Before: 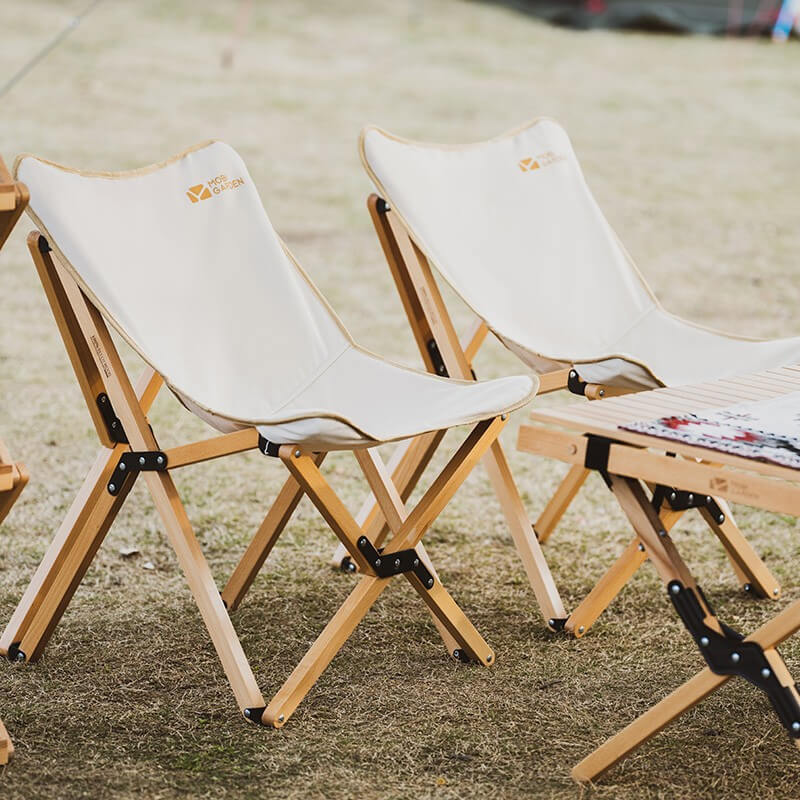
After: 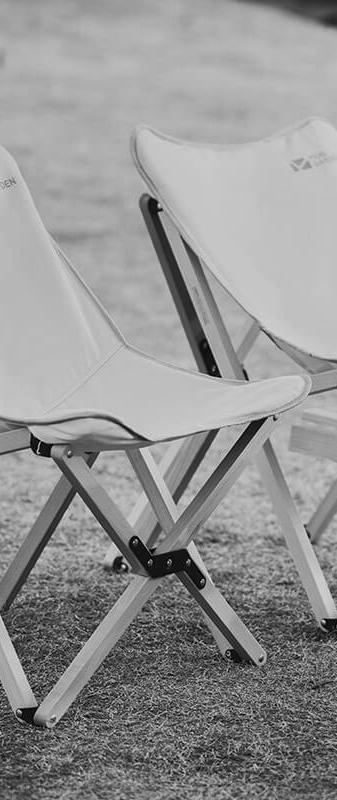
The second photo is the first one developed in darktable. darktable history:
color zones: curves: ch1 [(0, -0.014) (0.143, -0.013) (0.286, -0.013) (0.429, -0.016) (0.571, -0.019) (0.714, -0.015) (0.857, 0.002) (1, -0.014)]
crop: left 28.583%, right 29.231%
exposure: exposure -0.242 EV, compensate highlight preservation false
shadows and highlights: low approximation 0.01, soften with gaussian
